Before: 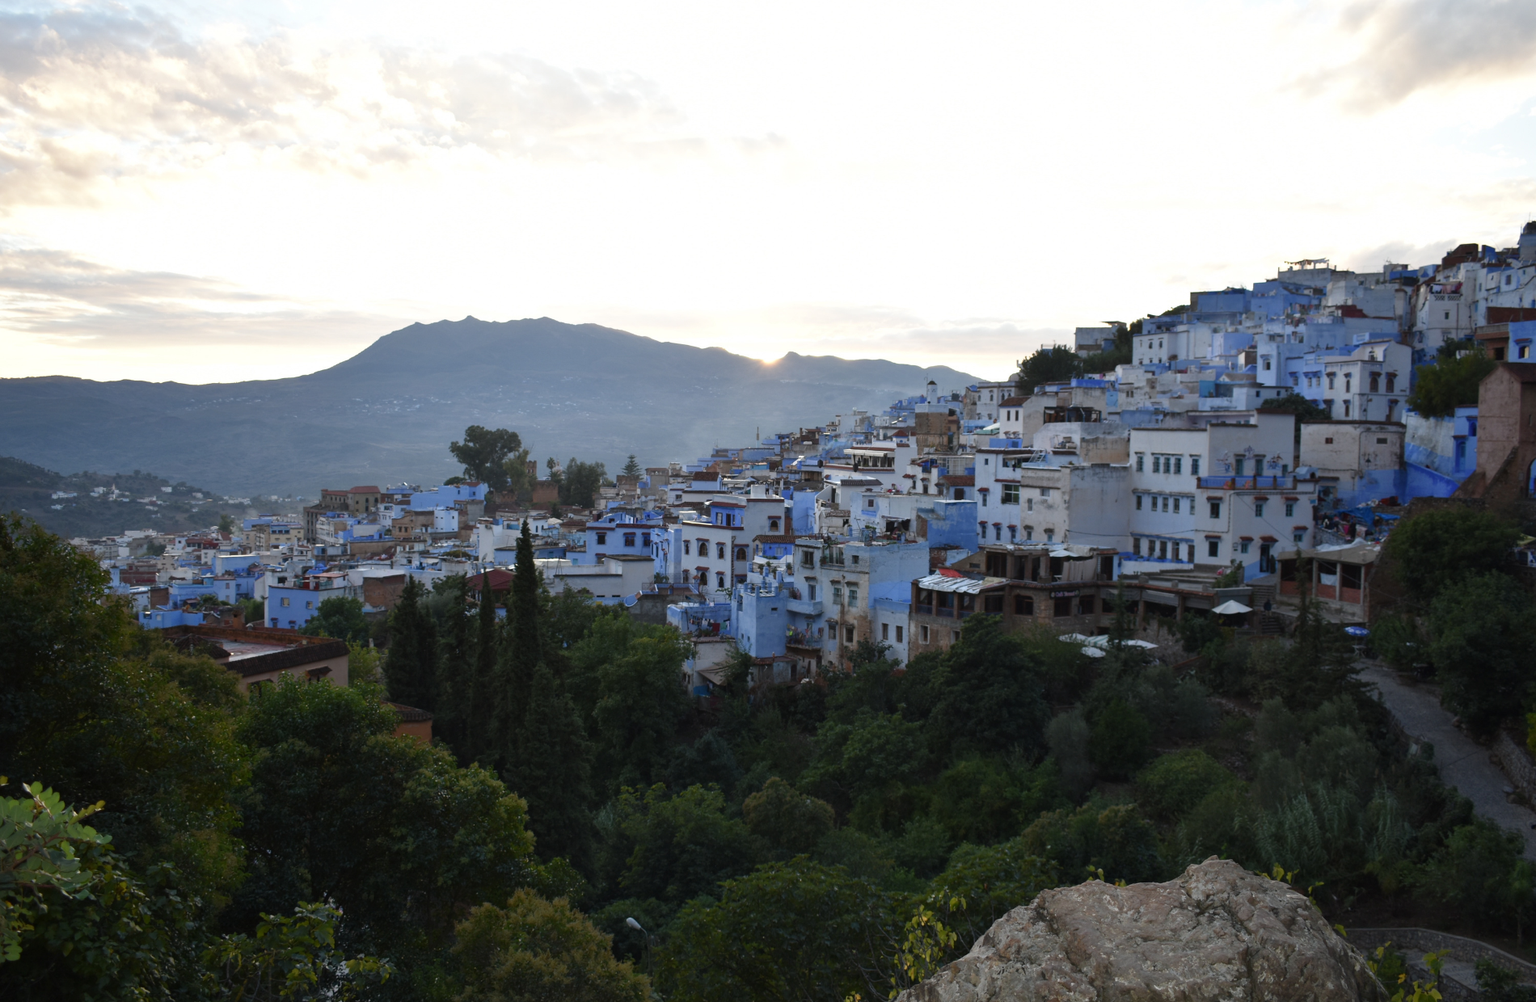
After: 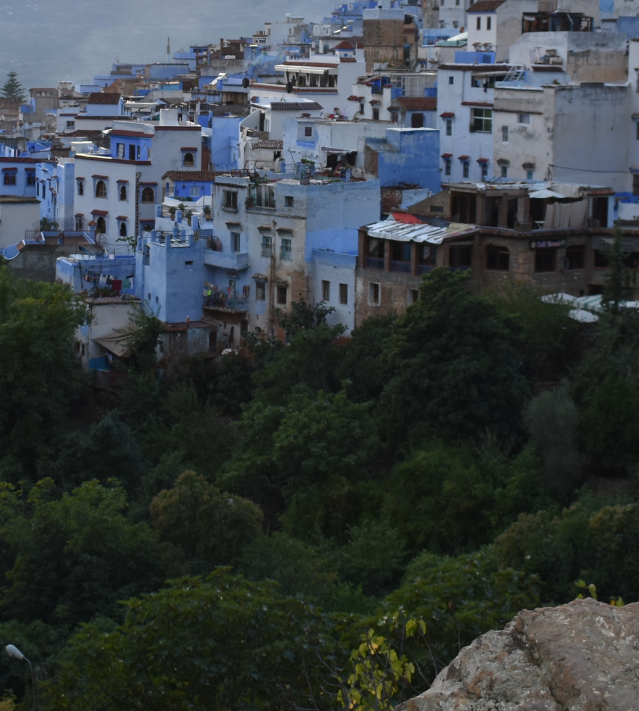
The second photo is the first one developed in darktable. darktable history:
crop: left 40.492%, top 39.67%, right 25.874%, bottom 2.974%
